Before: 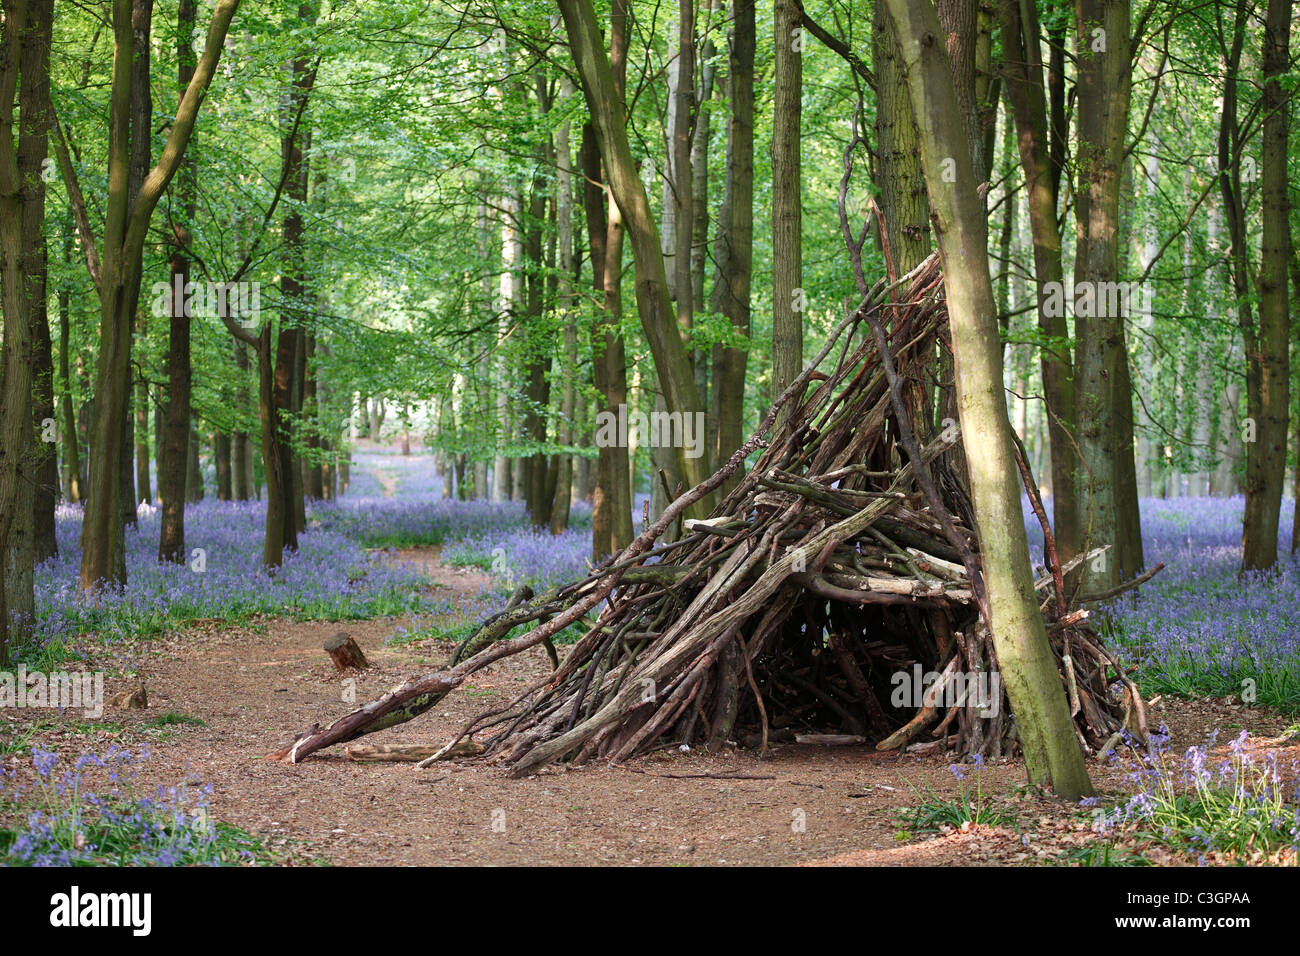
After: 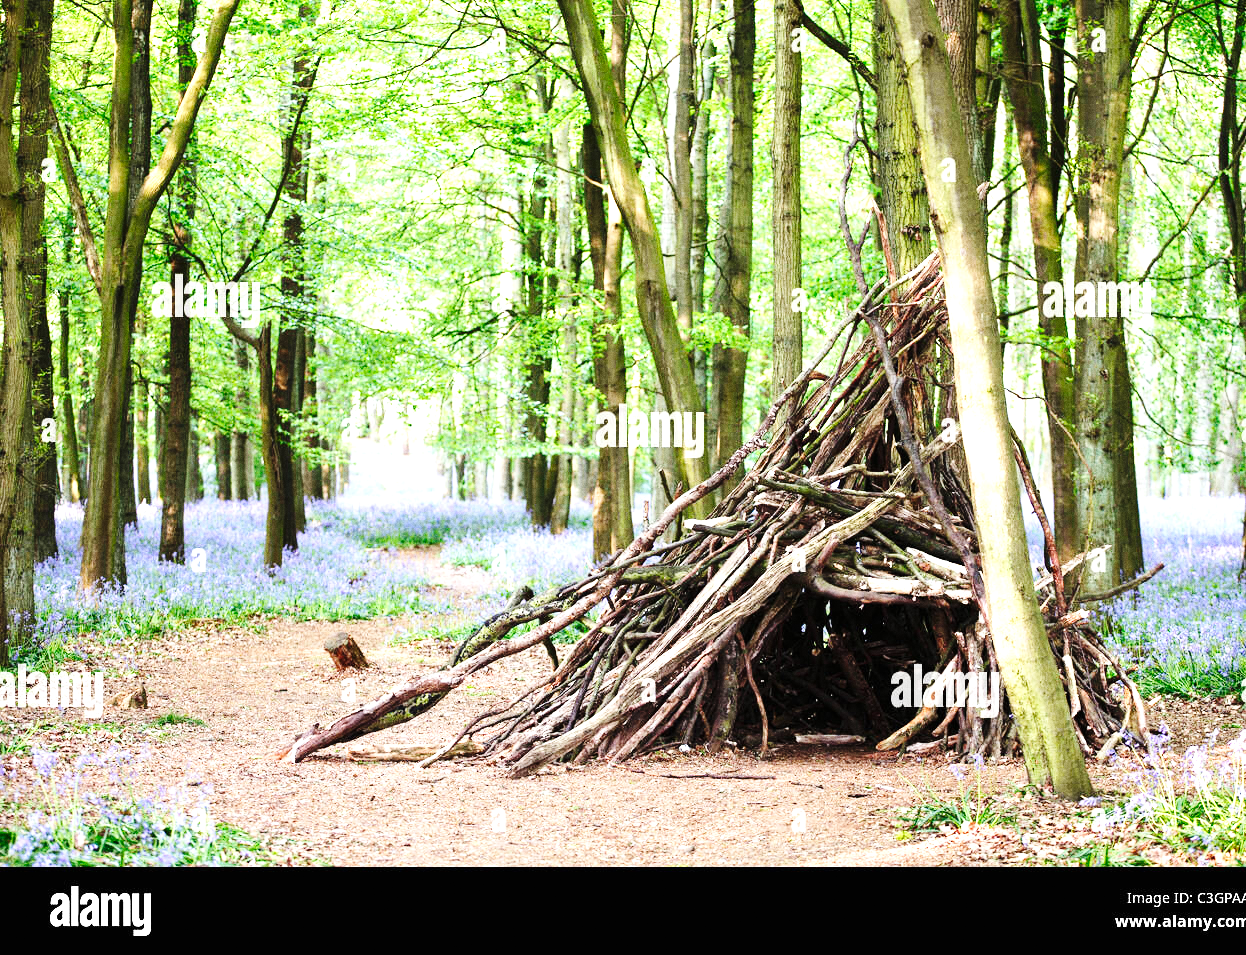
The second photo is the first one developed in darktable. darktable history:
tone equalizer: -8 EV -0.417 EV, -7 EV -0.389 EV, -6 EV -0.333 EV, -5 EV -0.222 EV, -3 EV 0.222 EV, -2 EV 0.333 EV, -1 EV 0.389 EV, +0 EV 0.417 EV, edges refinement/feathering 500, mask exposure compensation -1.57 EV, preserve details no
exposure: black level correction 0, exposure 1.1 EV, compensate exposure bias true, compensate highlight preservation false
crop: right 4.126%, bottom 0.031%
color zones: curves: ch0 [(0.068, 0.464) (0.25, 0.5) (0.48, 0.508) (0.75, 0.536) (0.886, 0.476) (0.967, 0.456)]; ch1 [(0.066, 0.456) (0.25, 0.5) (0.616, 0.508) (0.746, 0.56) (0.934, 0.444)]
base curve: curves: ch0 [(0, 0) (0.036, 0.025) (0.121, 0.166) (0.206, 0.329) (0.605, 0.79) (1, 1)], preserve colors none
grain: coarseness 0.47 ISO
